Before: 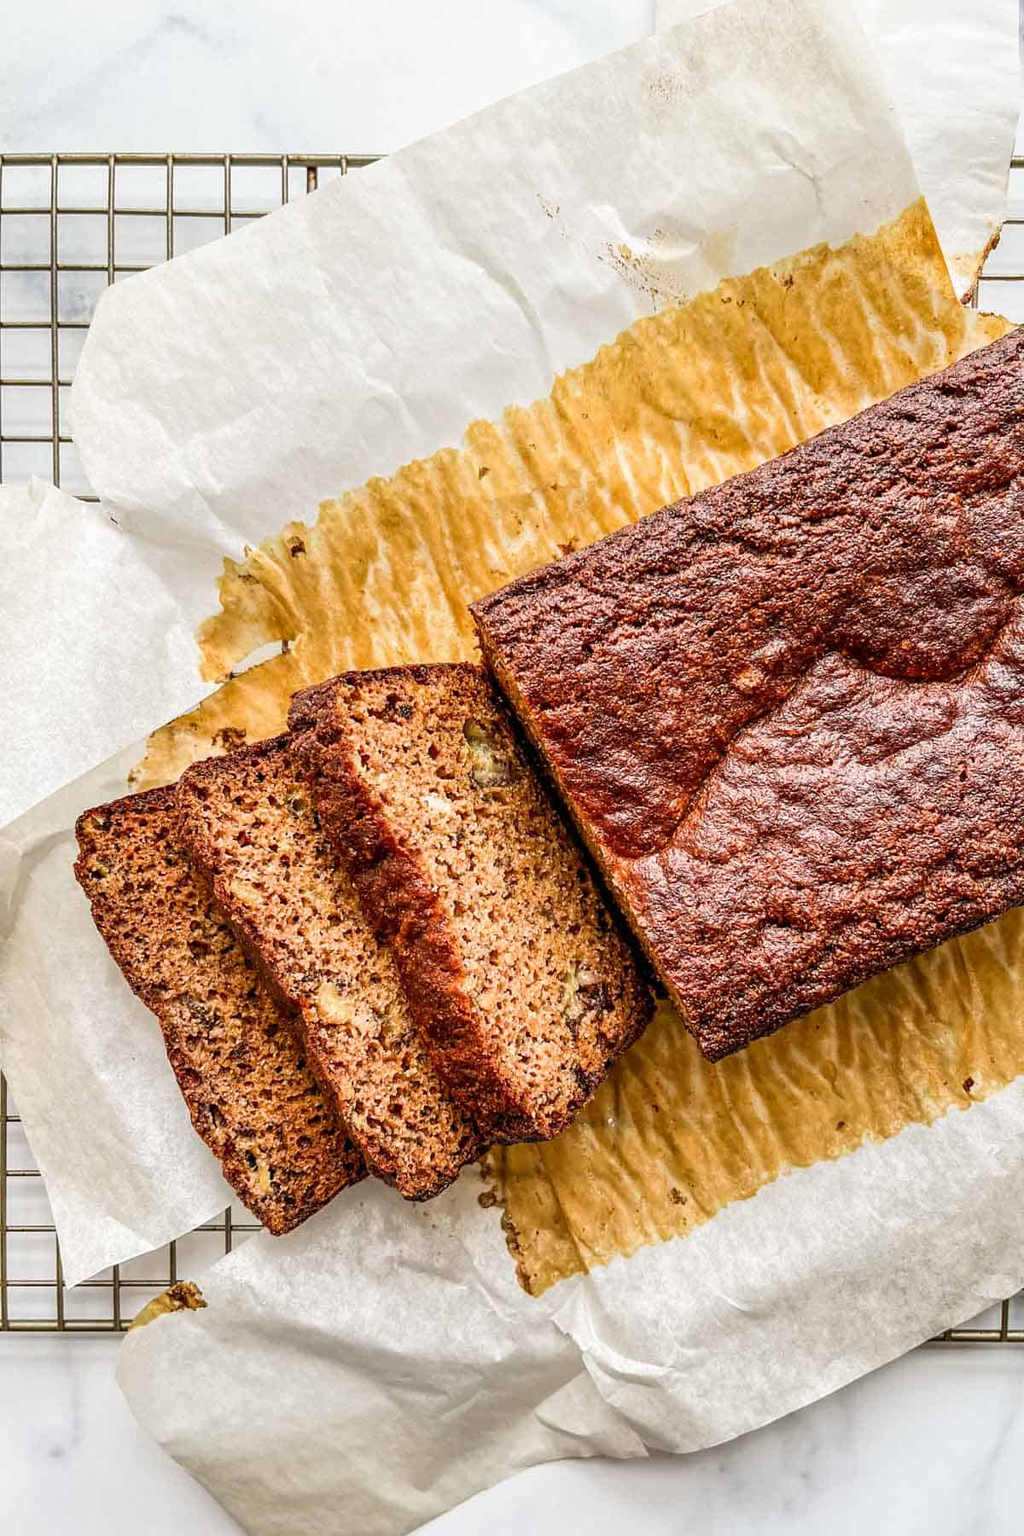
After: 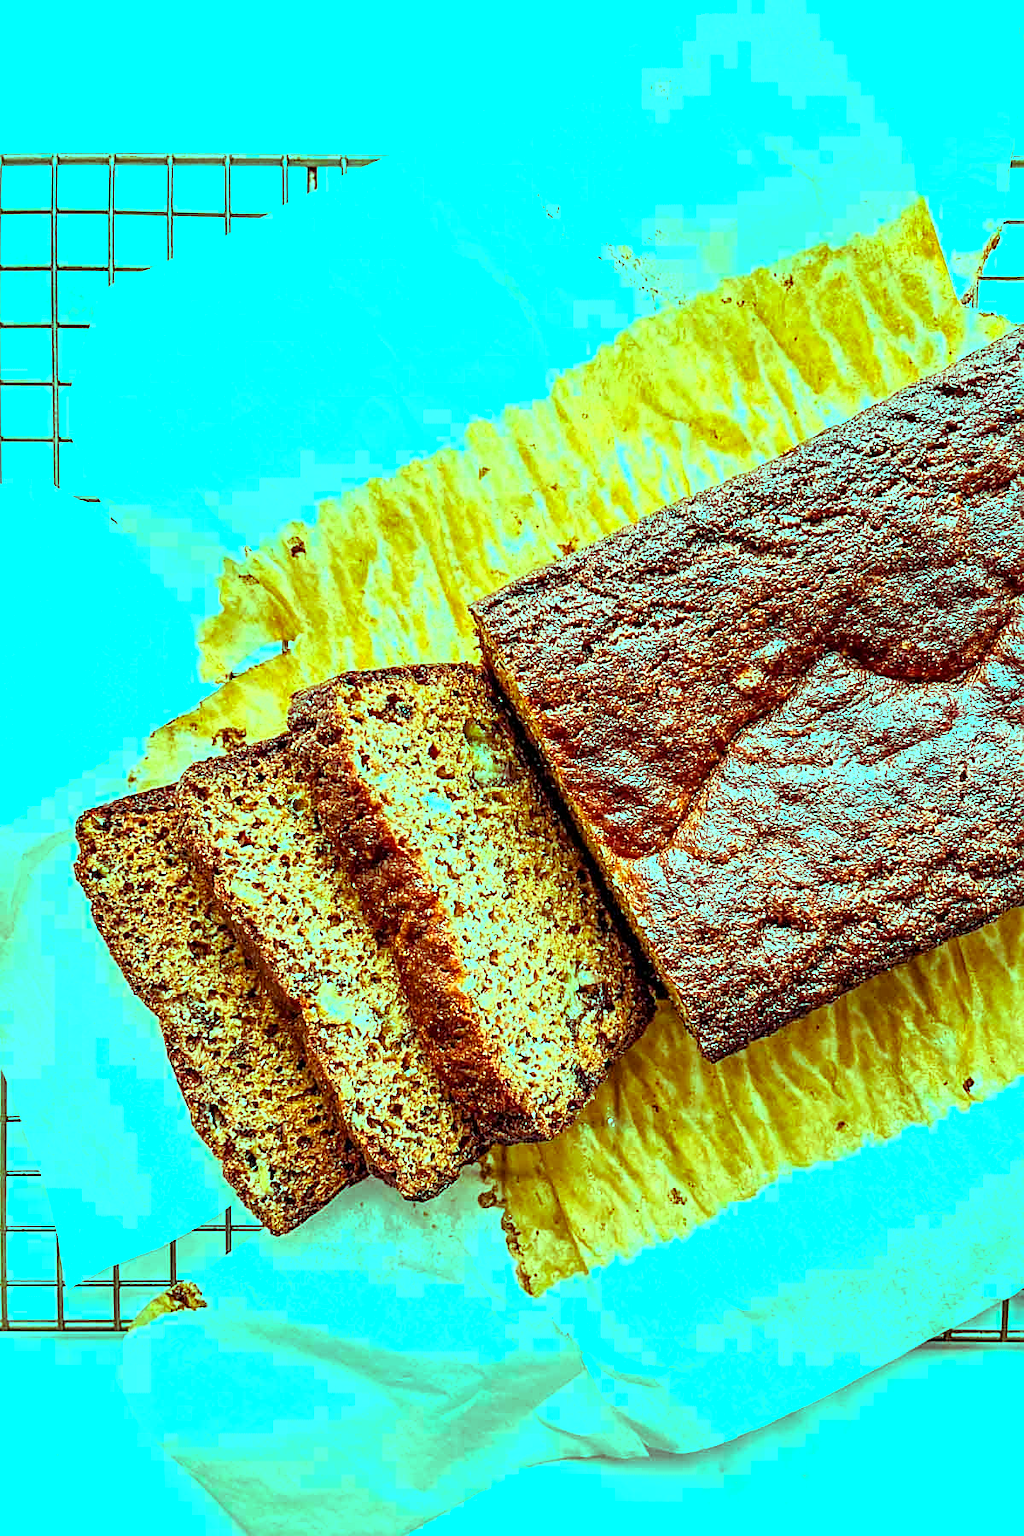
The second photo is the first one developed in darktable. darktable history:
color balance rgb: shadows lift › luminance 0.49%, shadows lift › chroma 6.83%, shadows lift › hue 300.29°, power › hue 208.98°, highlights gain › luminance 20.24%, highlights gain › chroma 13.17%, highlights gain › hue 173.85°, perceptual saturation grading › global saturation 18.05%
sharpen: on, module defaults
exposure: black level correction 0.001, exposure 0.5 EV, compensate exposure bias true, compensate highlight preservation false
